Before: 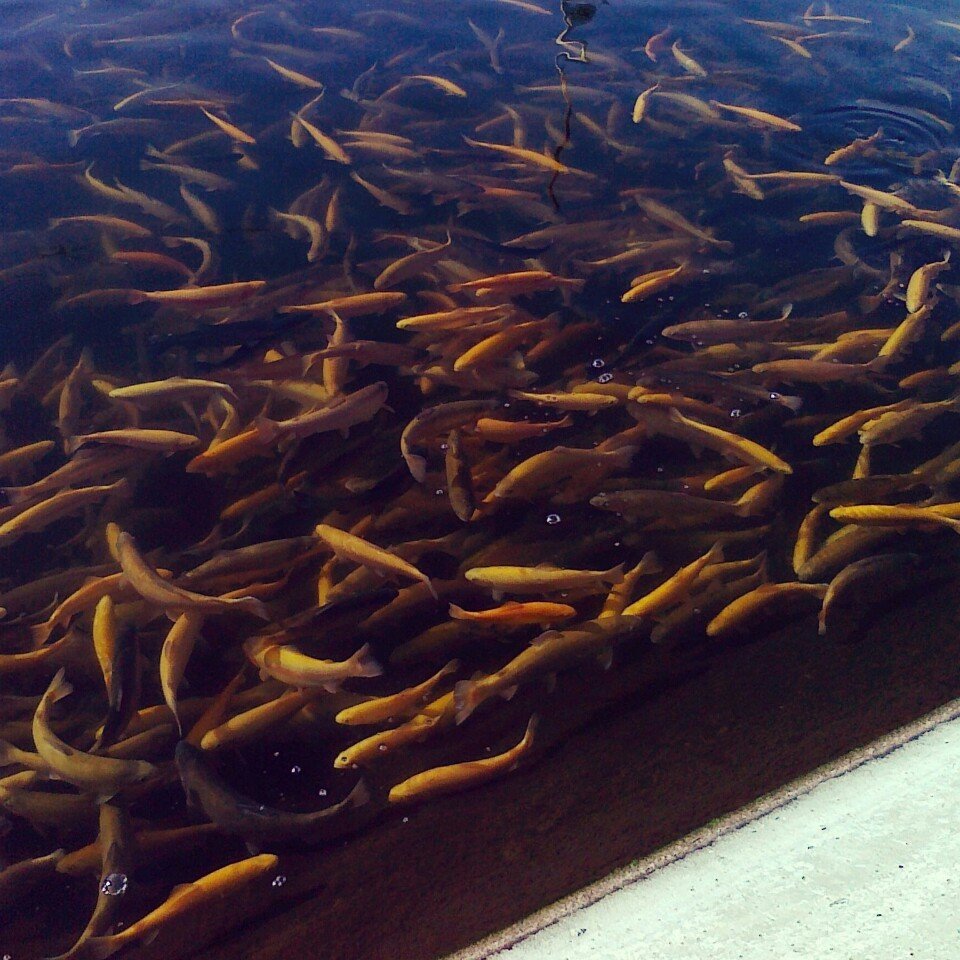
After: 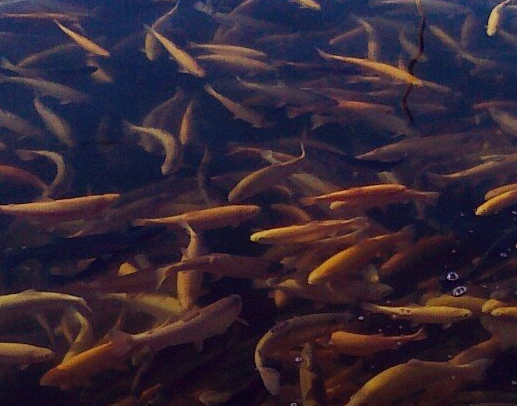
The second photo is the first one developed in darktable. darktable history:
crop: left 15.306%, top 9.065%, right 30.789%, bottom 48.638%
graduated density: rotation -180°, offset 27.42
